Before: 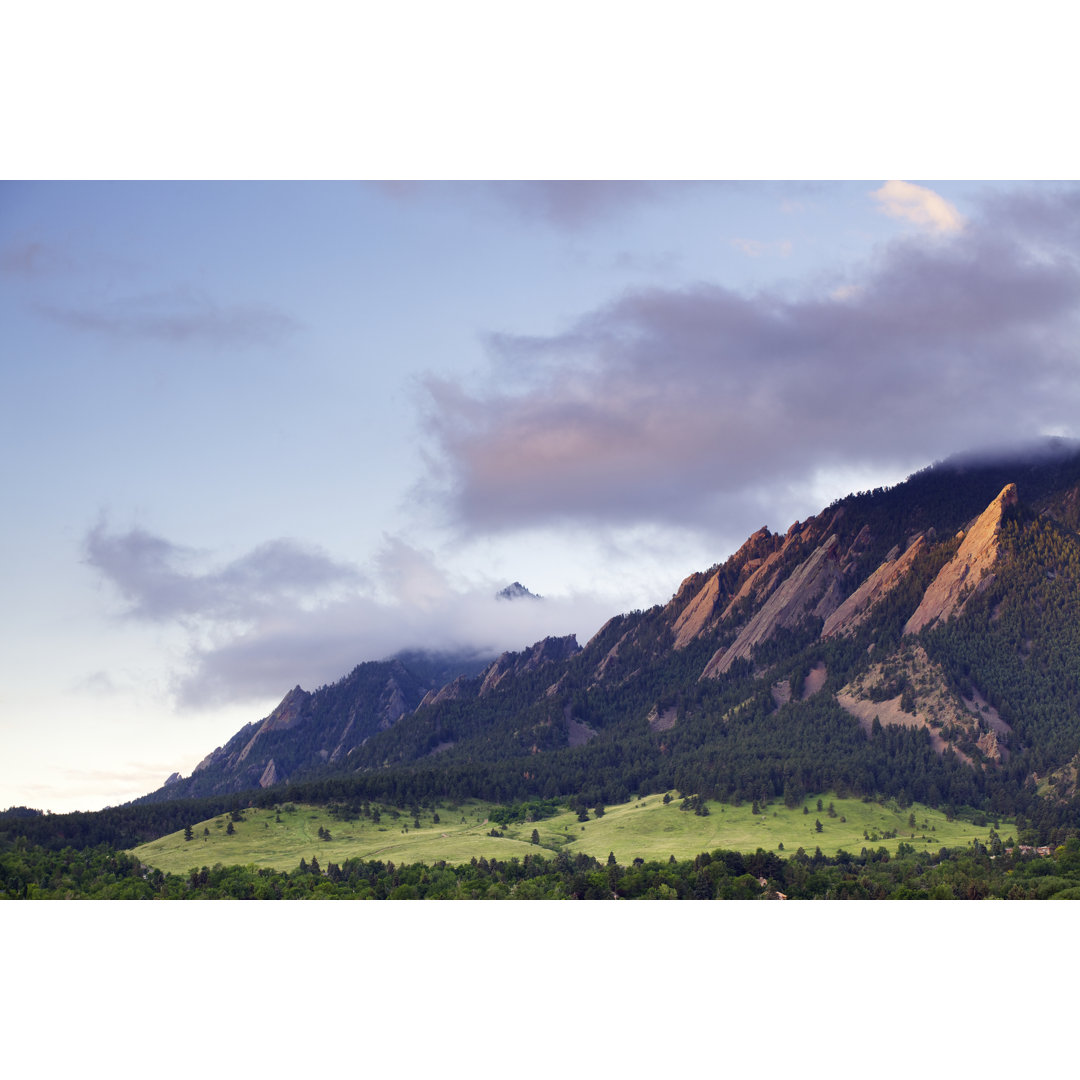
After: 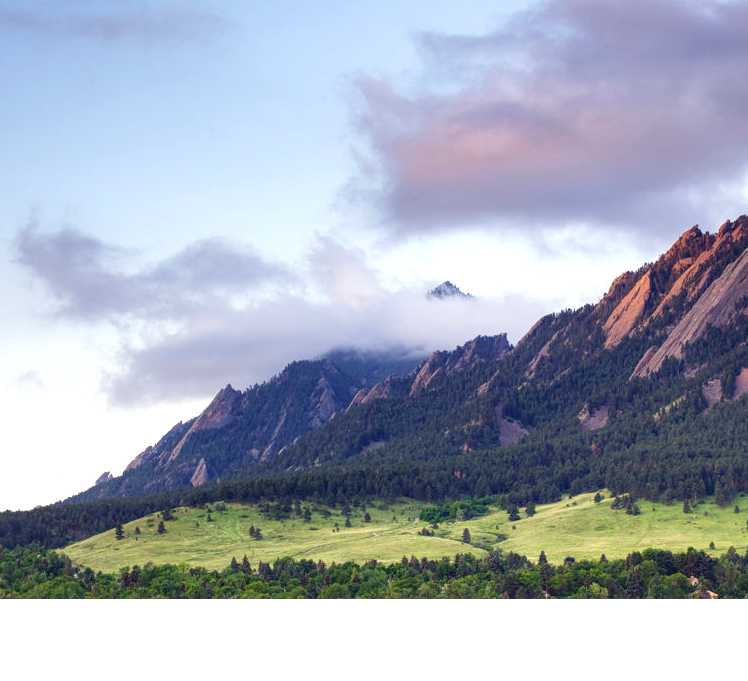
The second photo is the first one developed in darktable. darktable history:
contrast equalizer: y [[0.5, 0.488, 0.462, 0.461, 0.491, 0.5], [0.5 ×6], [0.5 ×6], [0 ×6], [0 ×6]]
exposure: exposure 0.37 EV, compensate highlight preservation false
crop: left 6.47%, top 27.881%, right 24.181%, bottom 8.979%
local contrast: detail 130%
